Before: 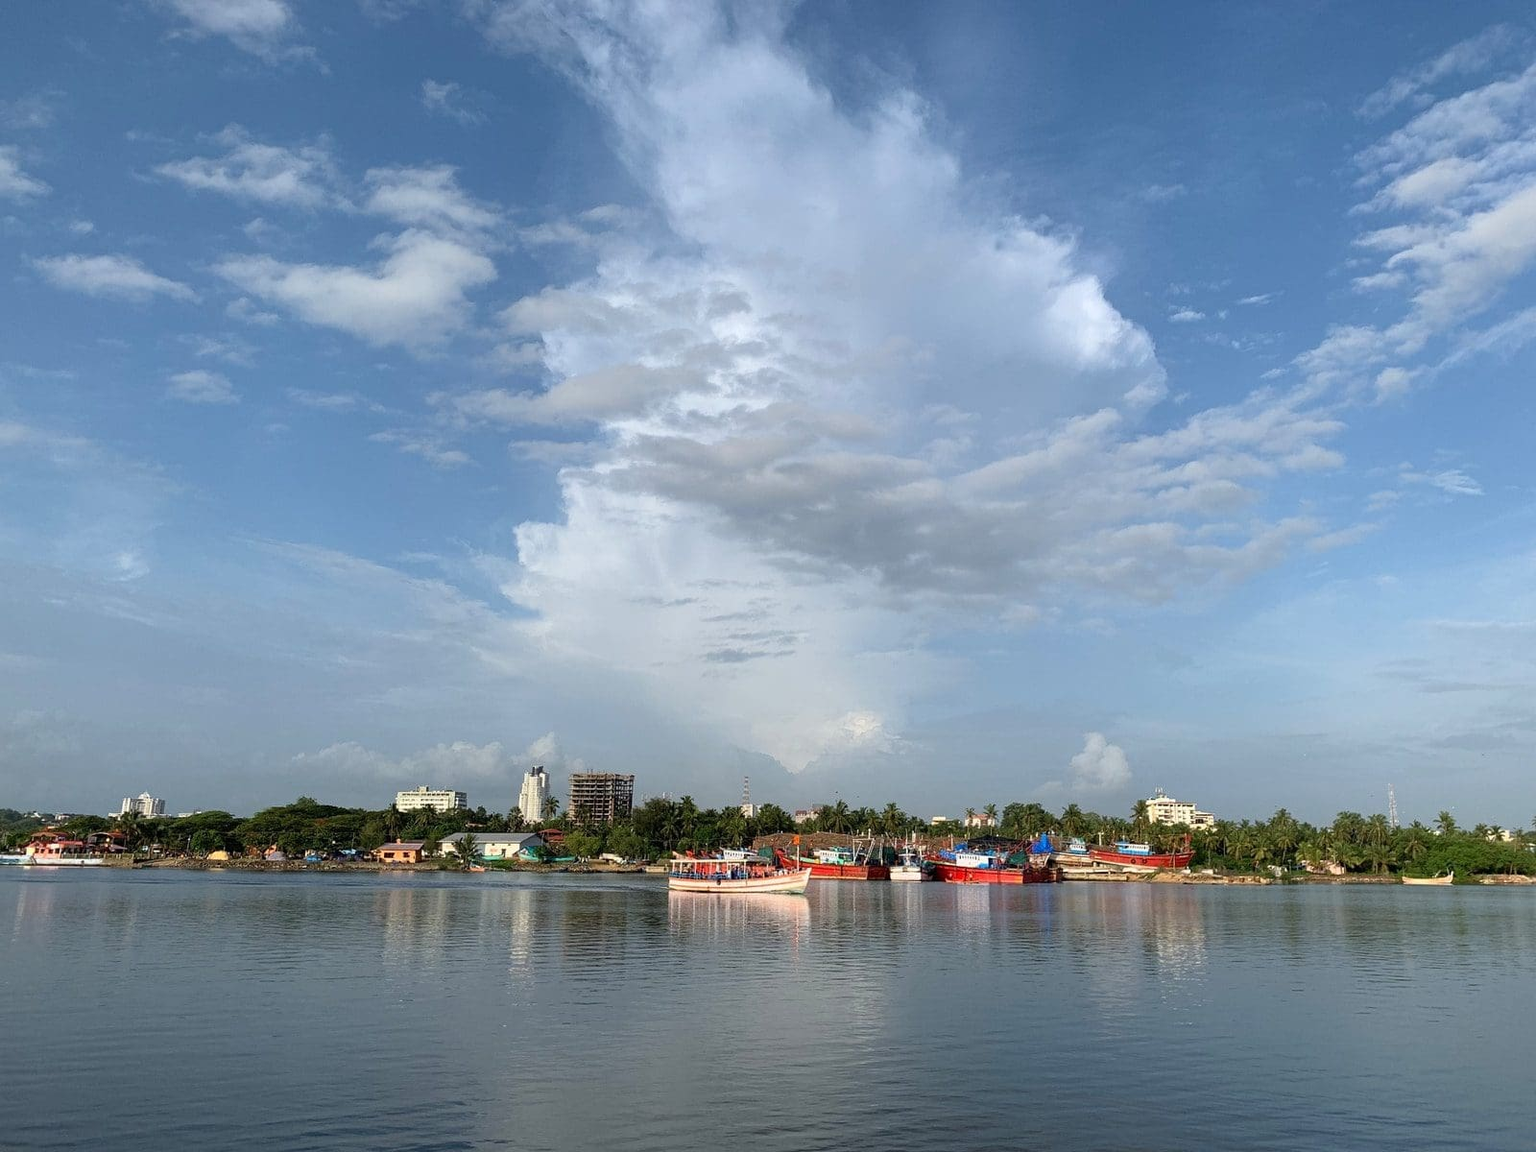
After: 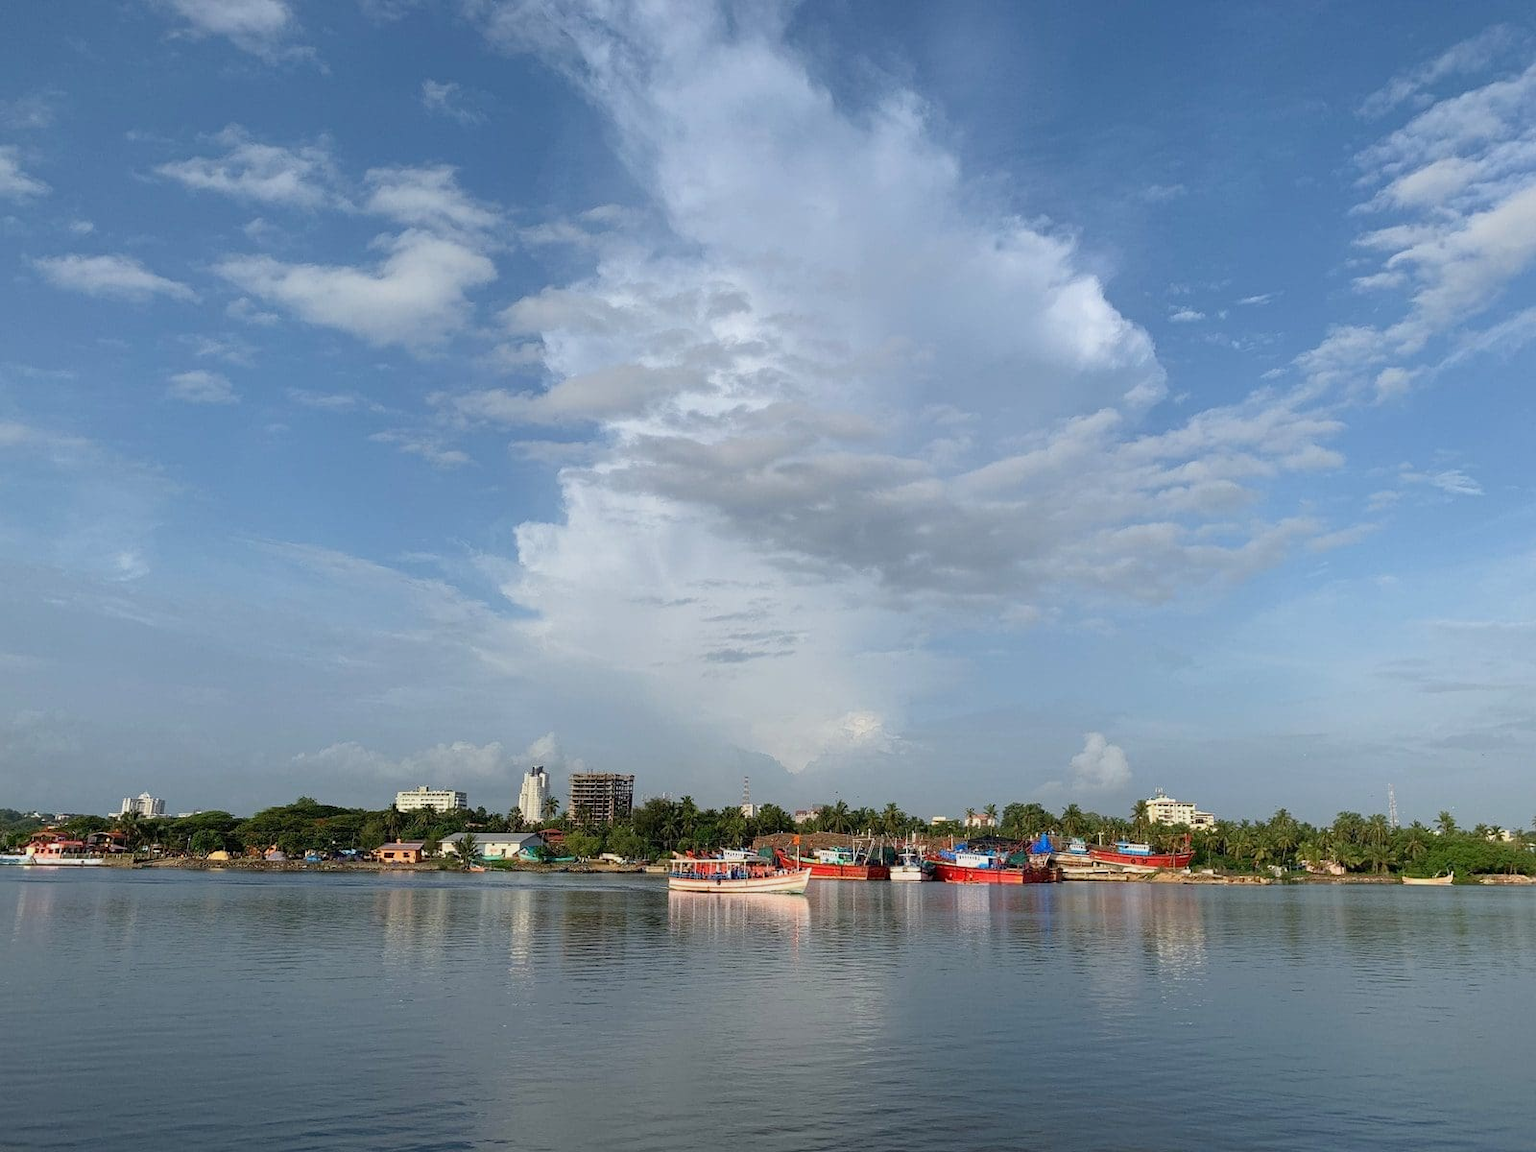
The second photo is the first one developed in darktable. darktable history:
color balance rgb: perceptual saturation grading › global saturation 0.06%, contrast -9.555%
